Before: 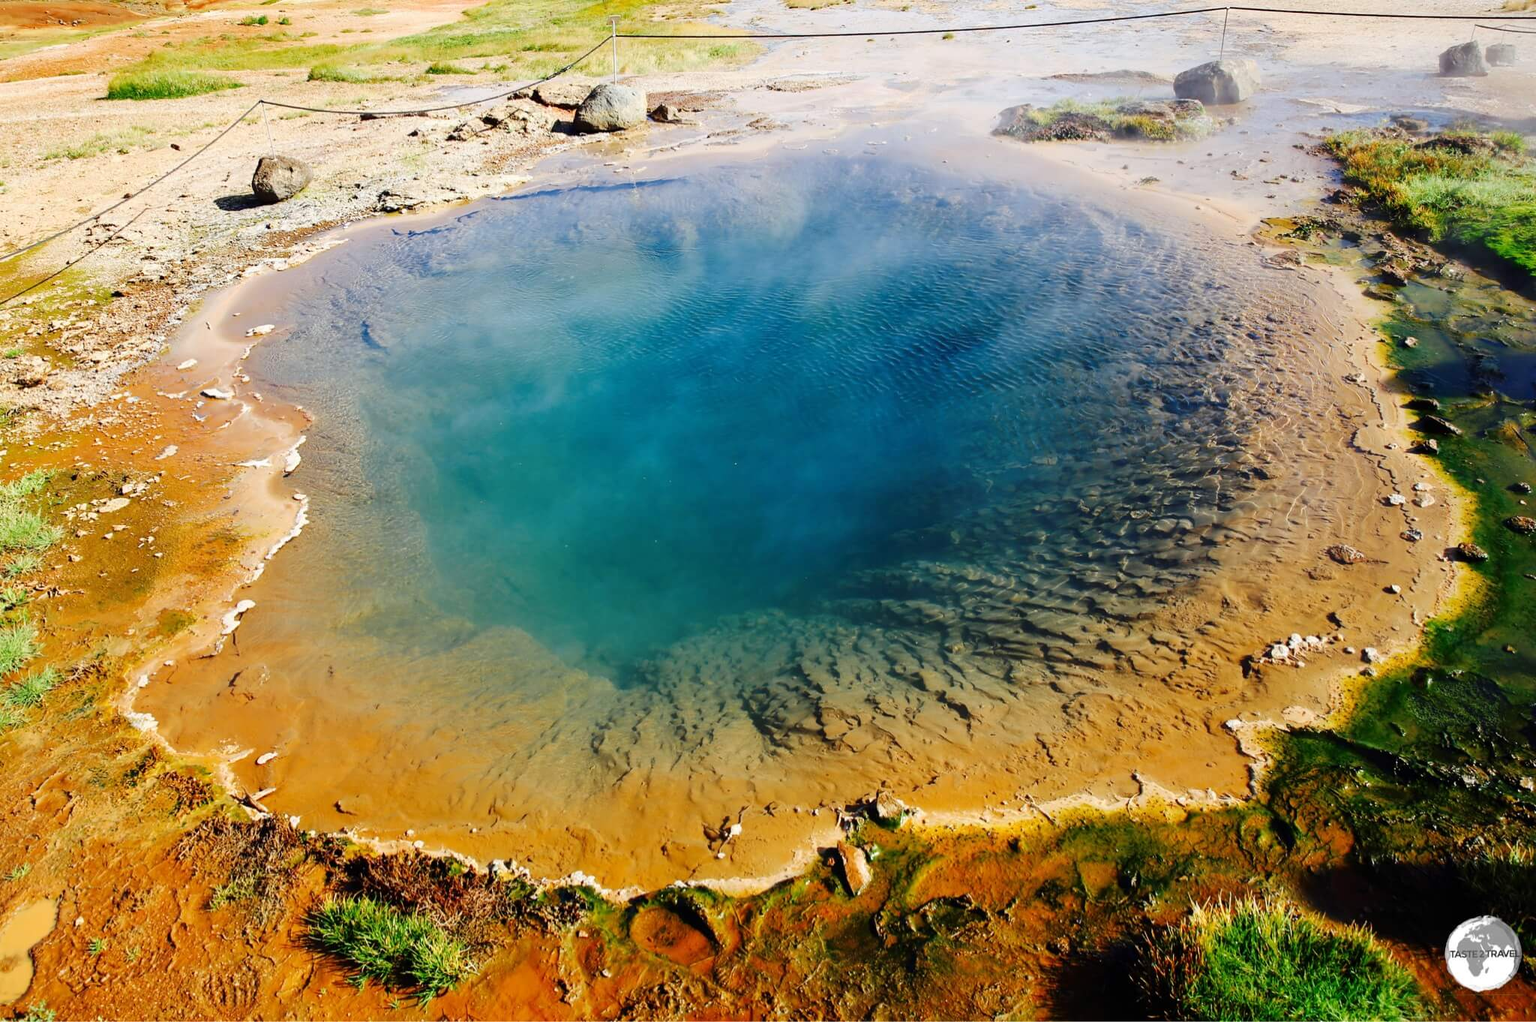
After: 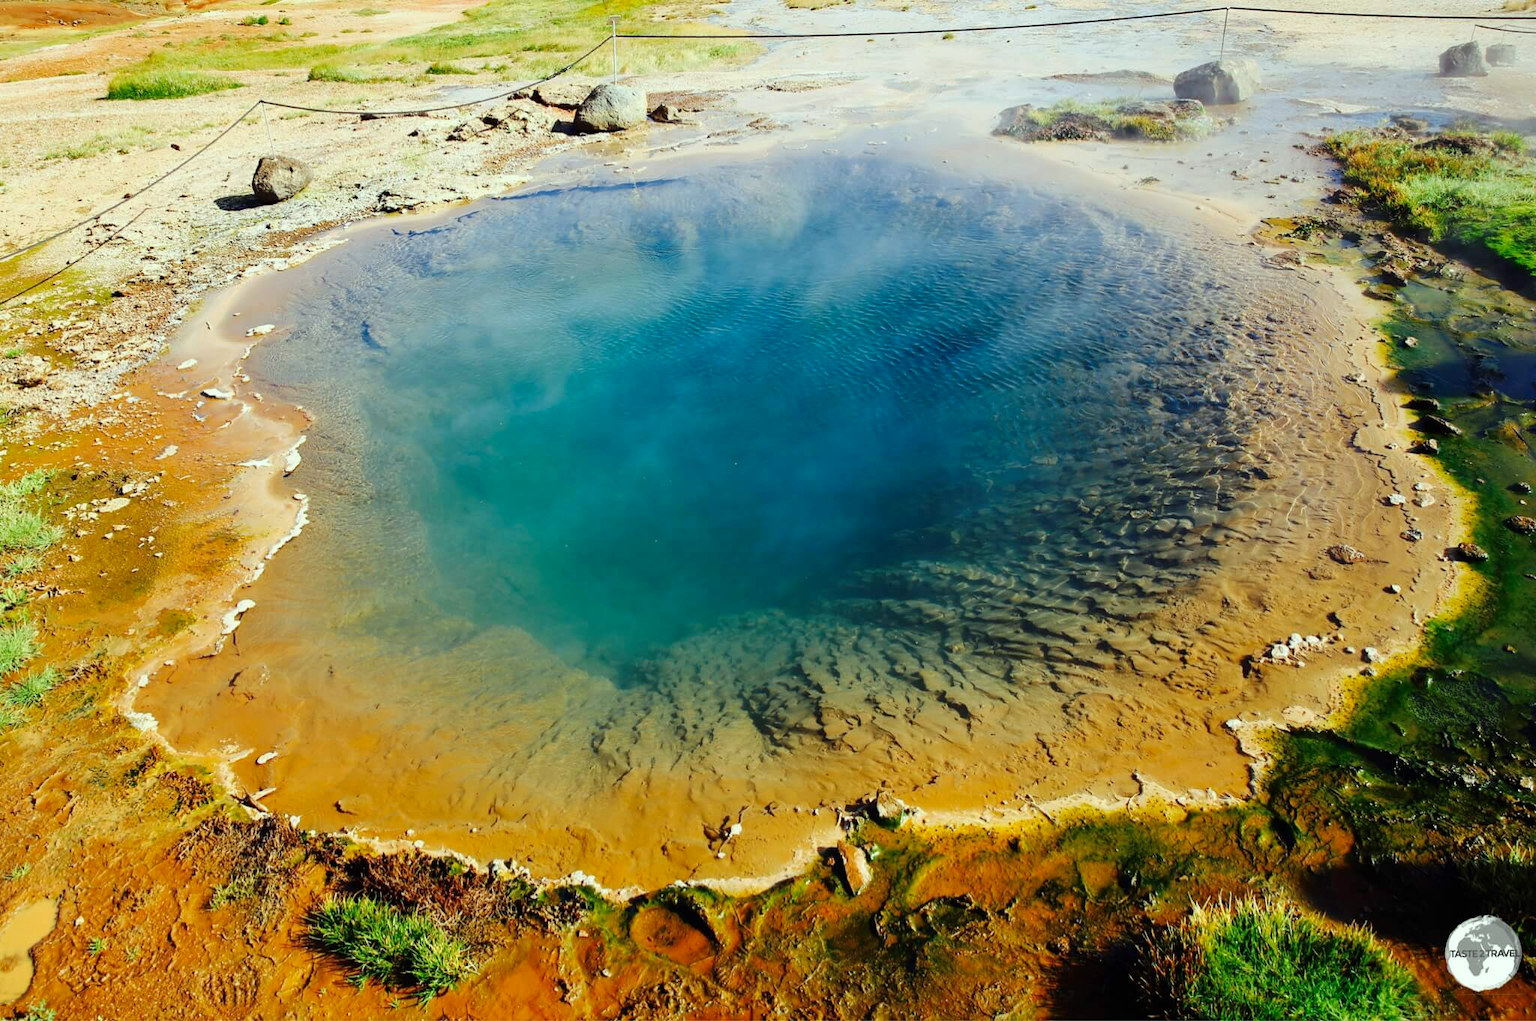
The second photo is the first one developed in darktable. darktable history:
color correction: highlights a* -8.07, highlights b* 3.63
